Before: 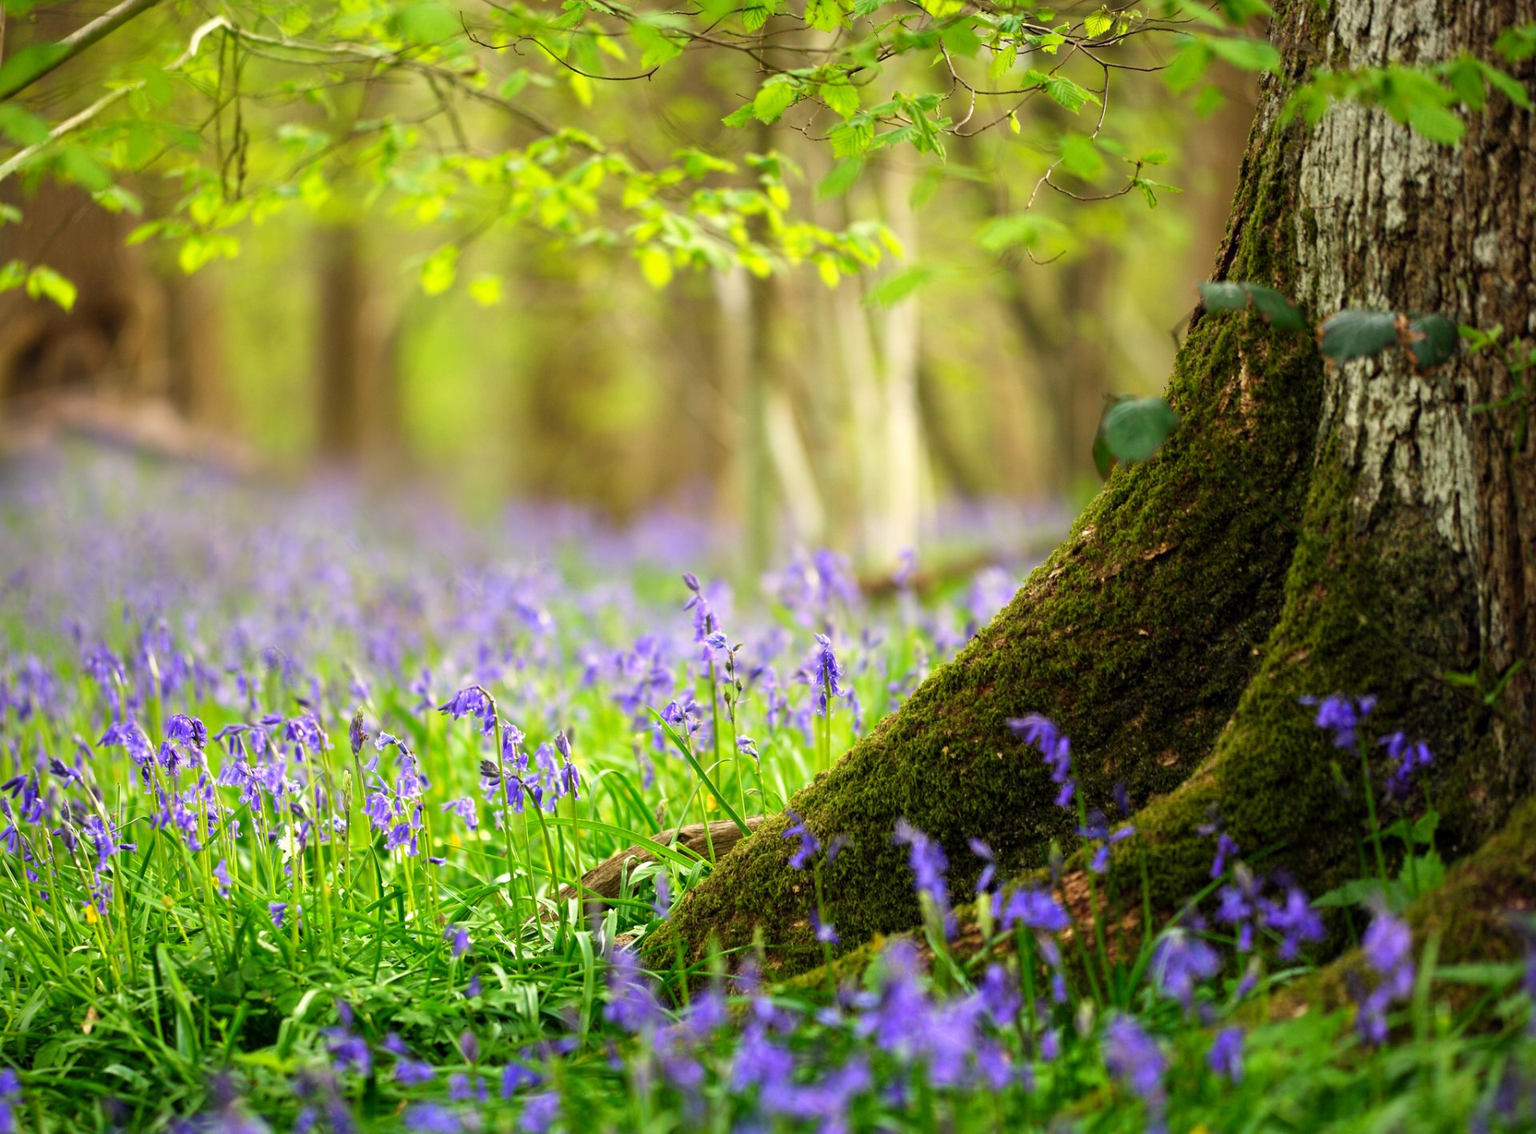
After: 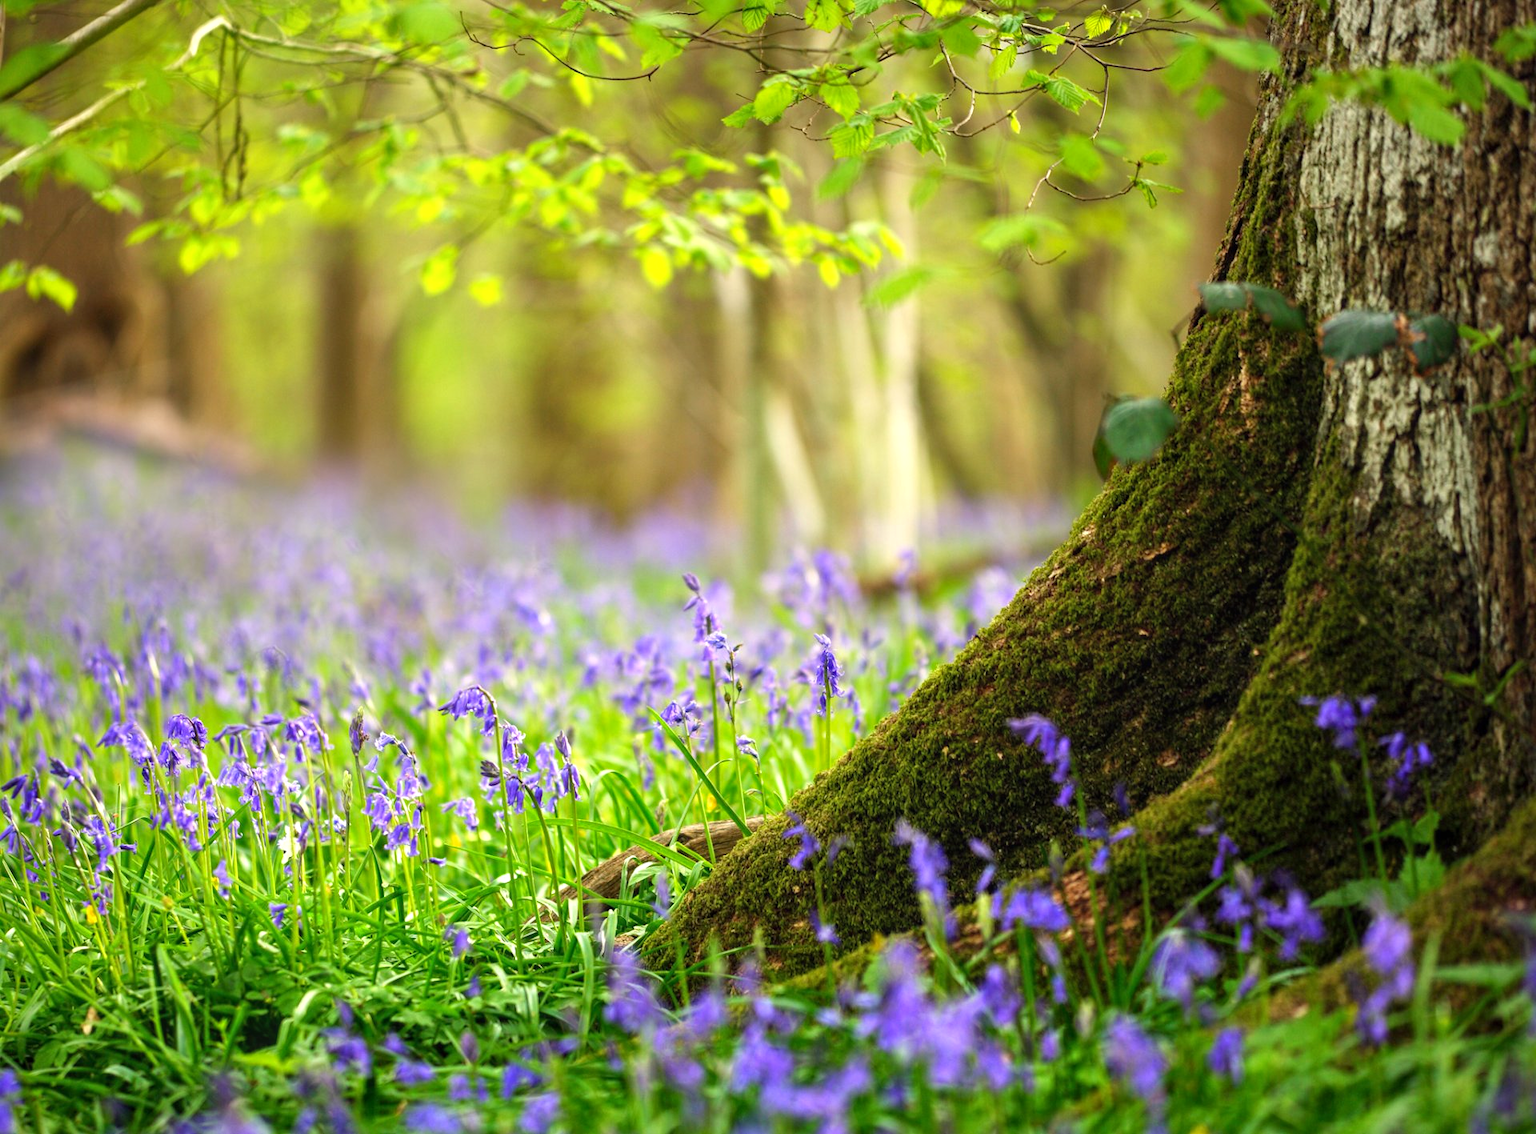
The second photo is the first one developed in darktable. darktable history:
local contrast: detail 110%
exposure: exposure 0.2 EV, compensate highlight preservation false
